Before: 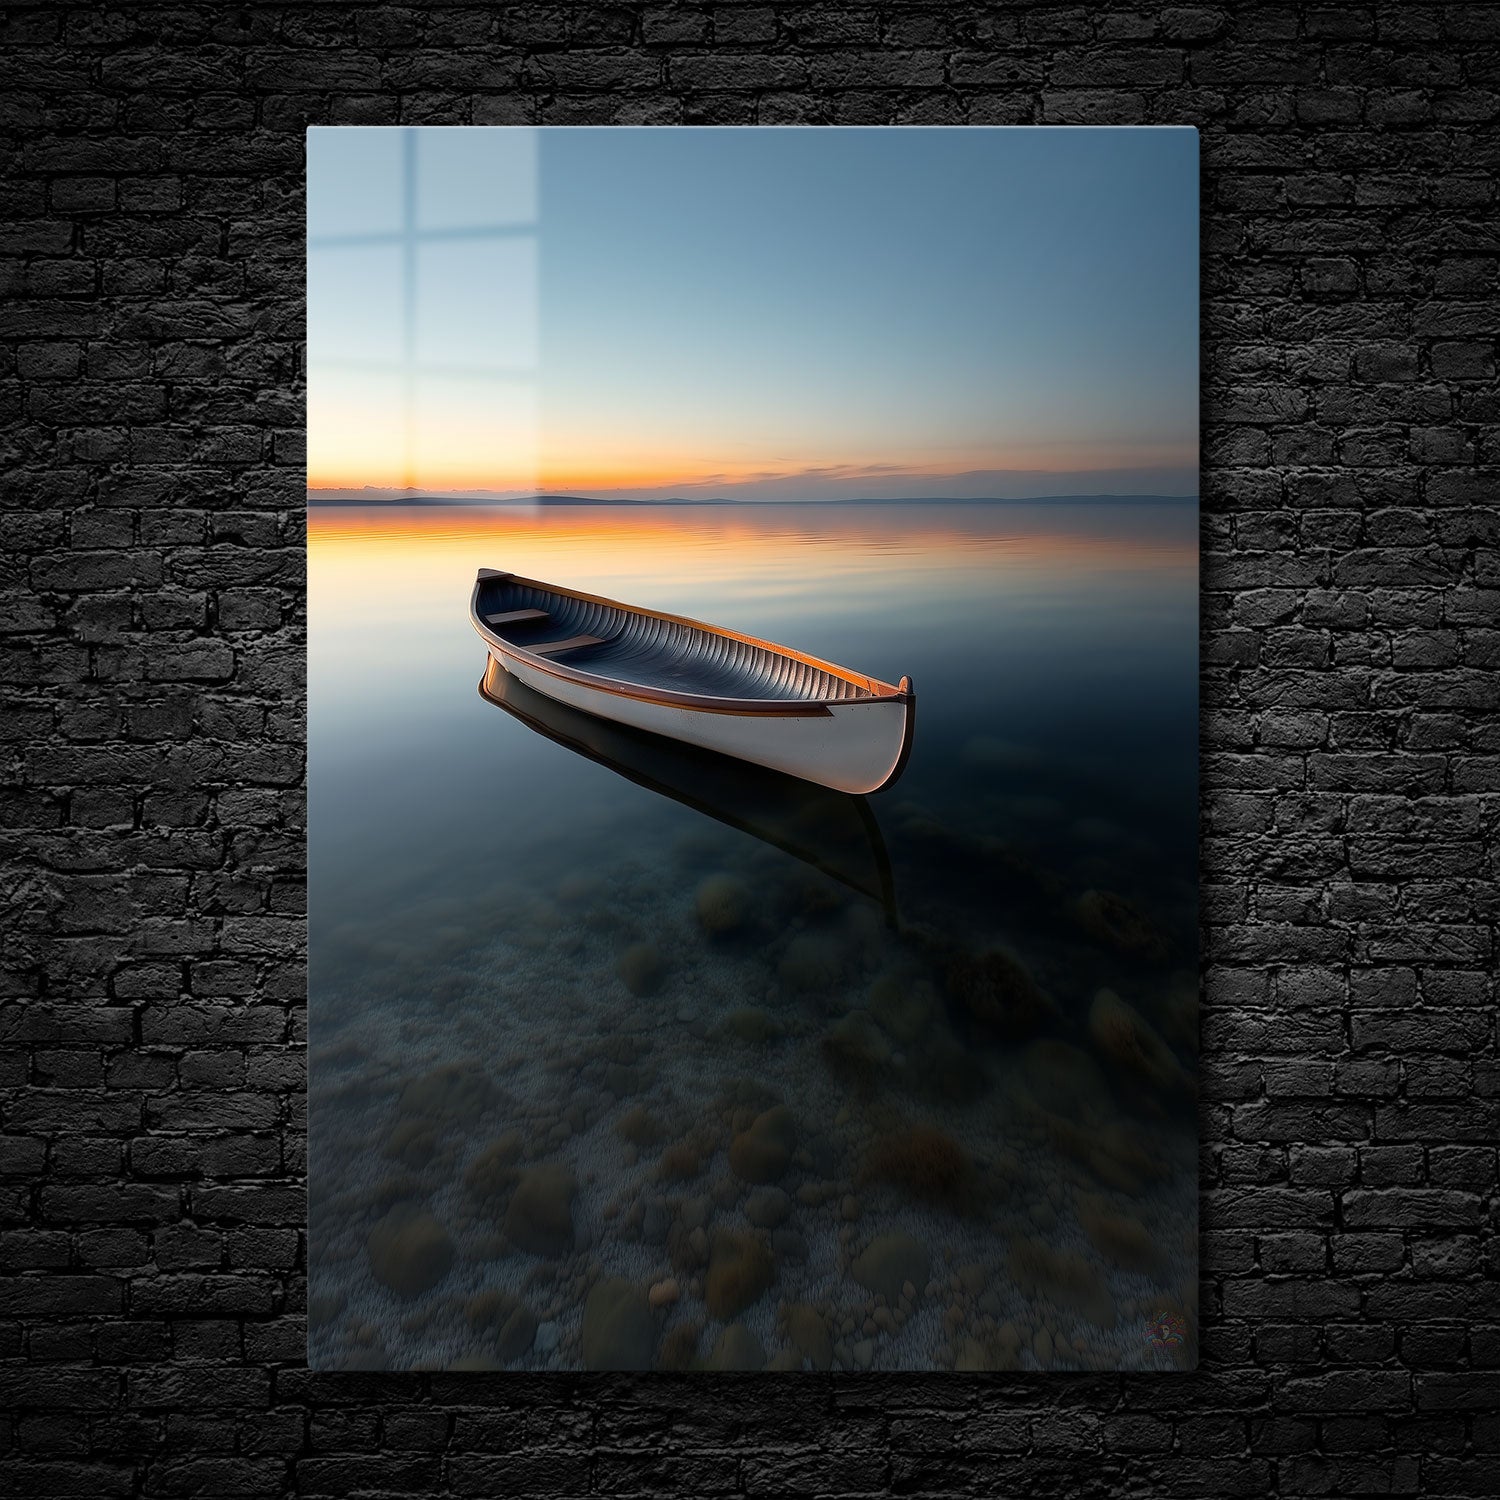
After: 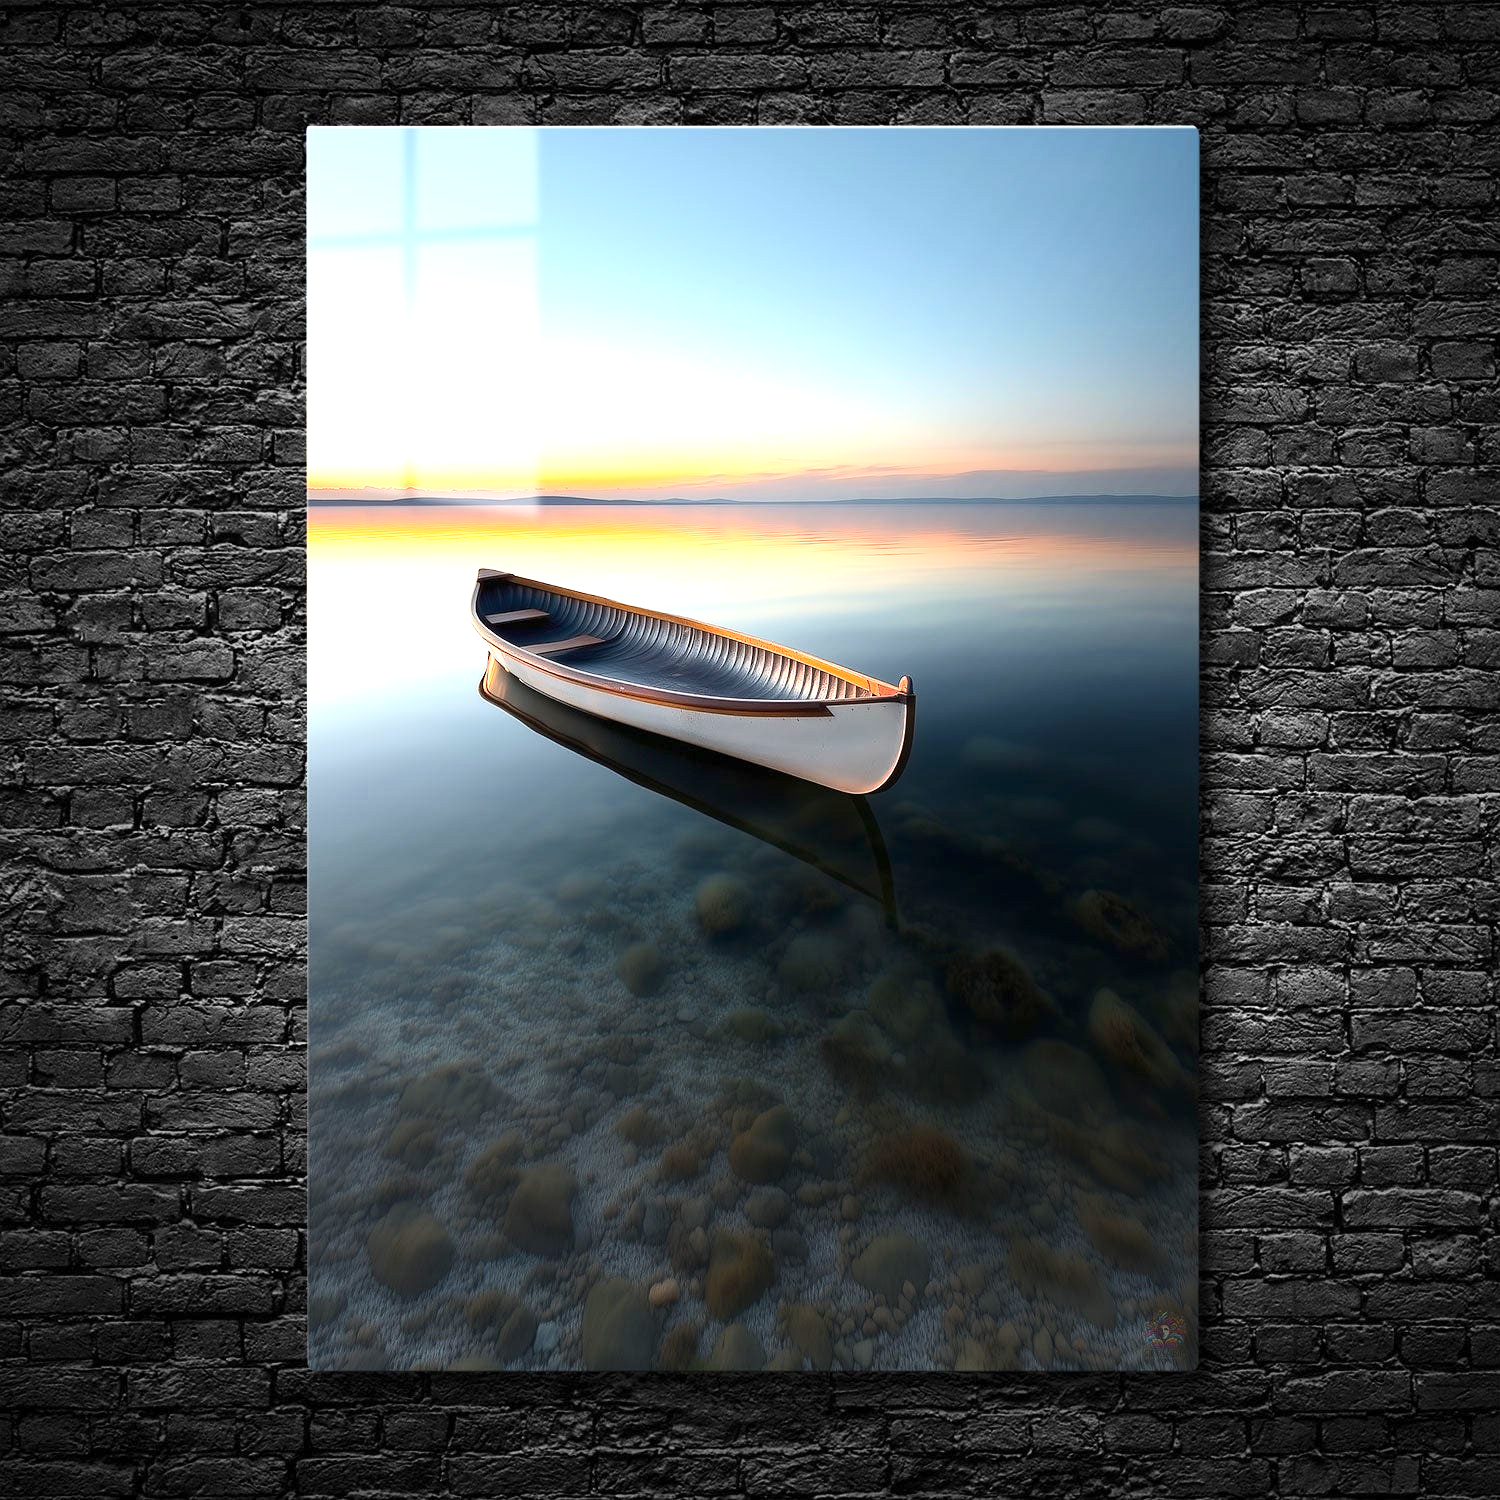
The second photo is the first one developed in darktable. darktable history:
contrast brightness saturation: contrast 0.152, brightness 0.041
exposure: exposure 1.159 EV, compensate highlight preservation false
